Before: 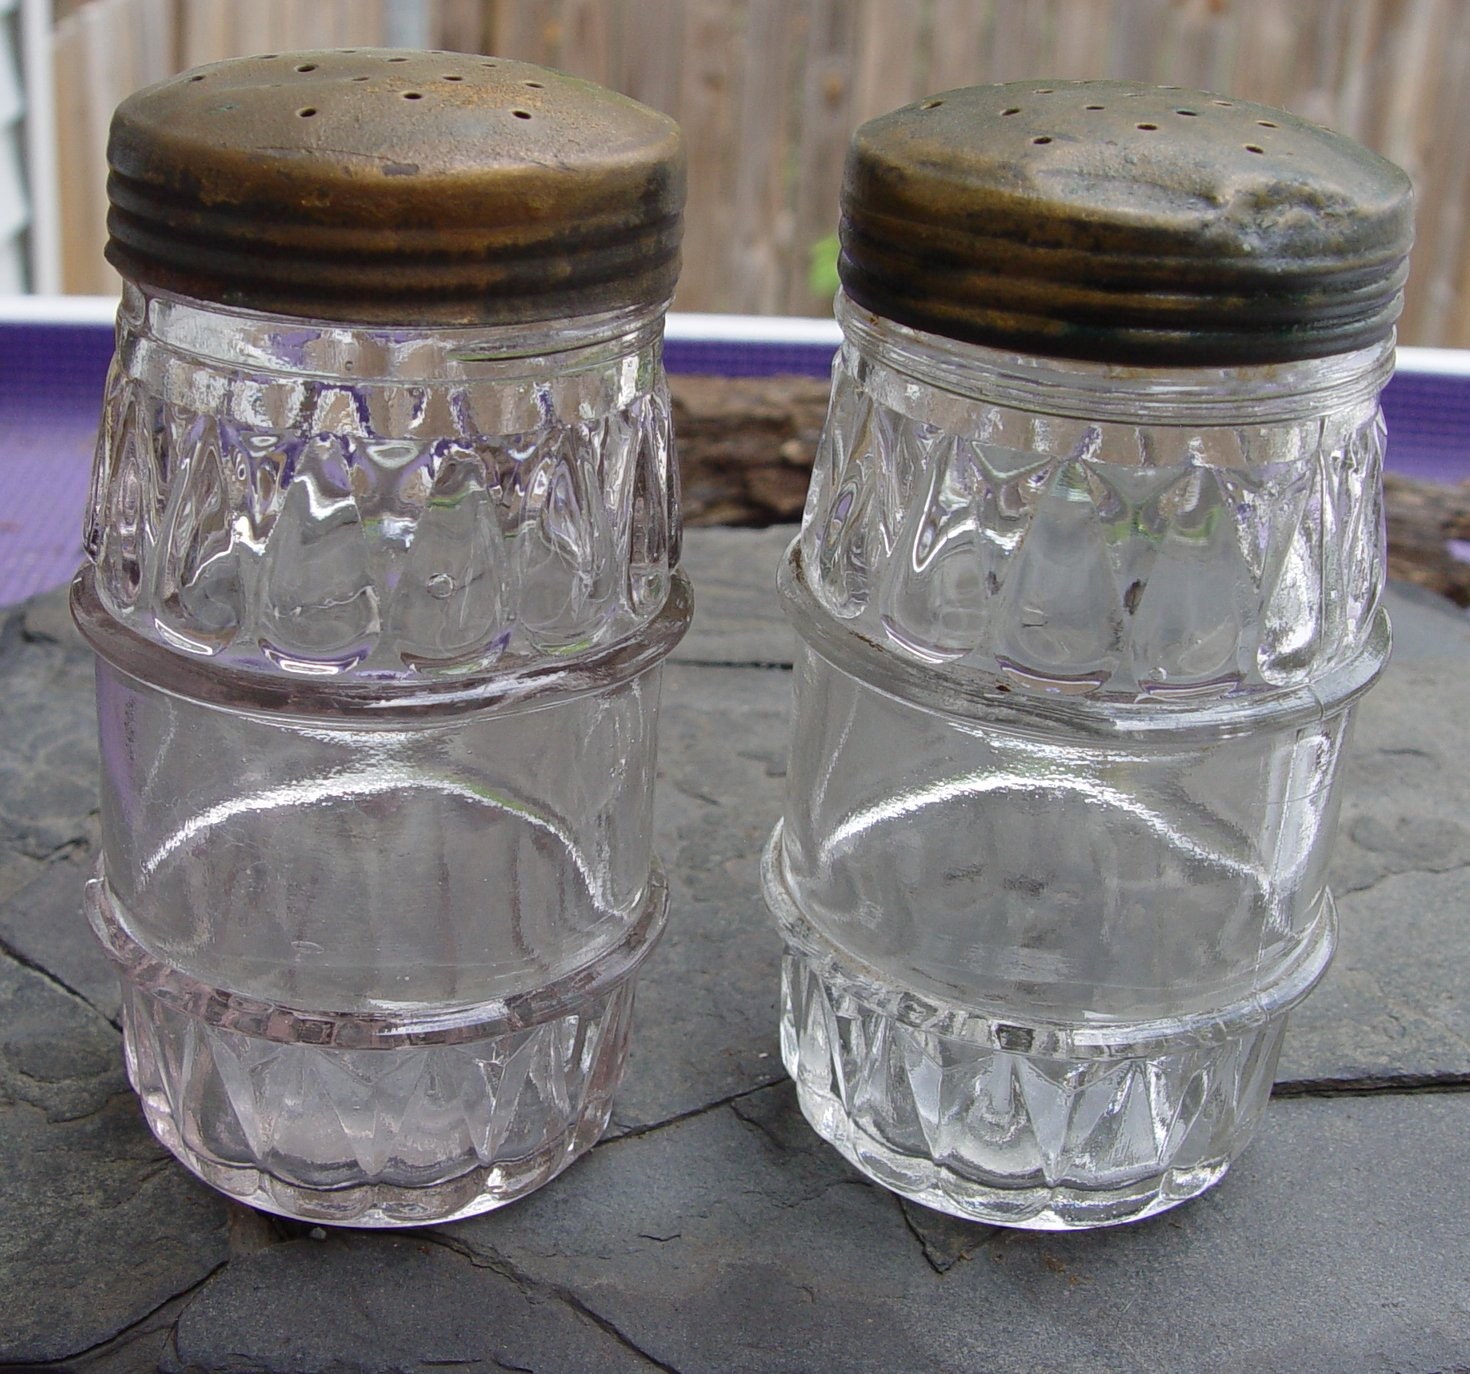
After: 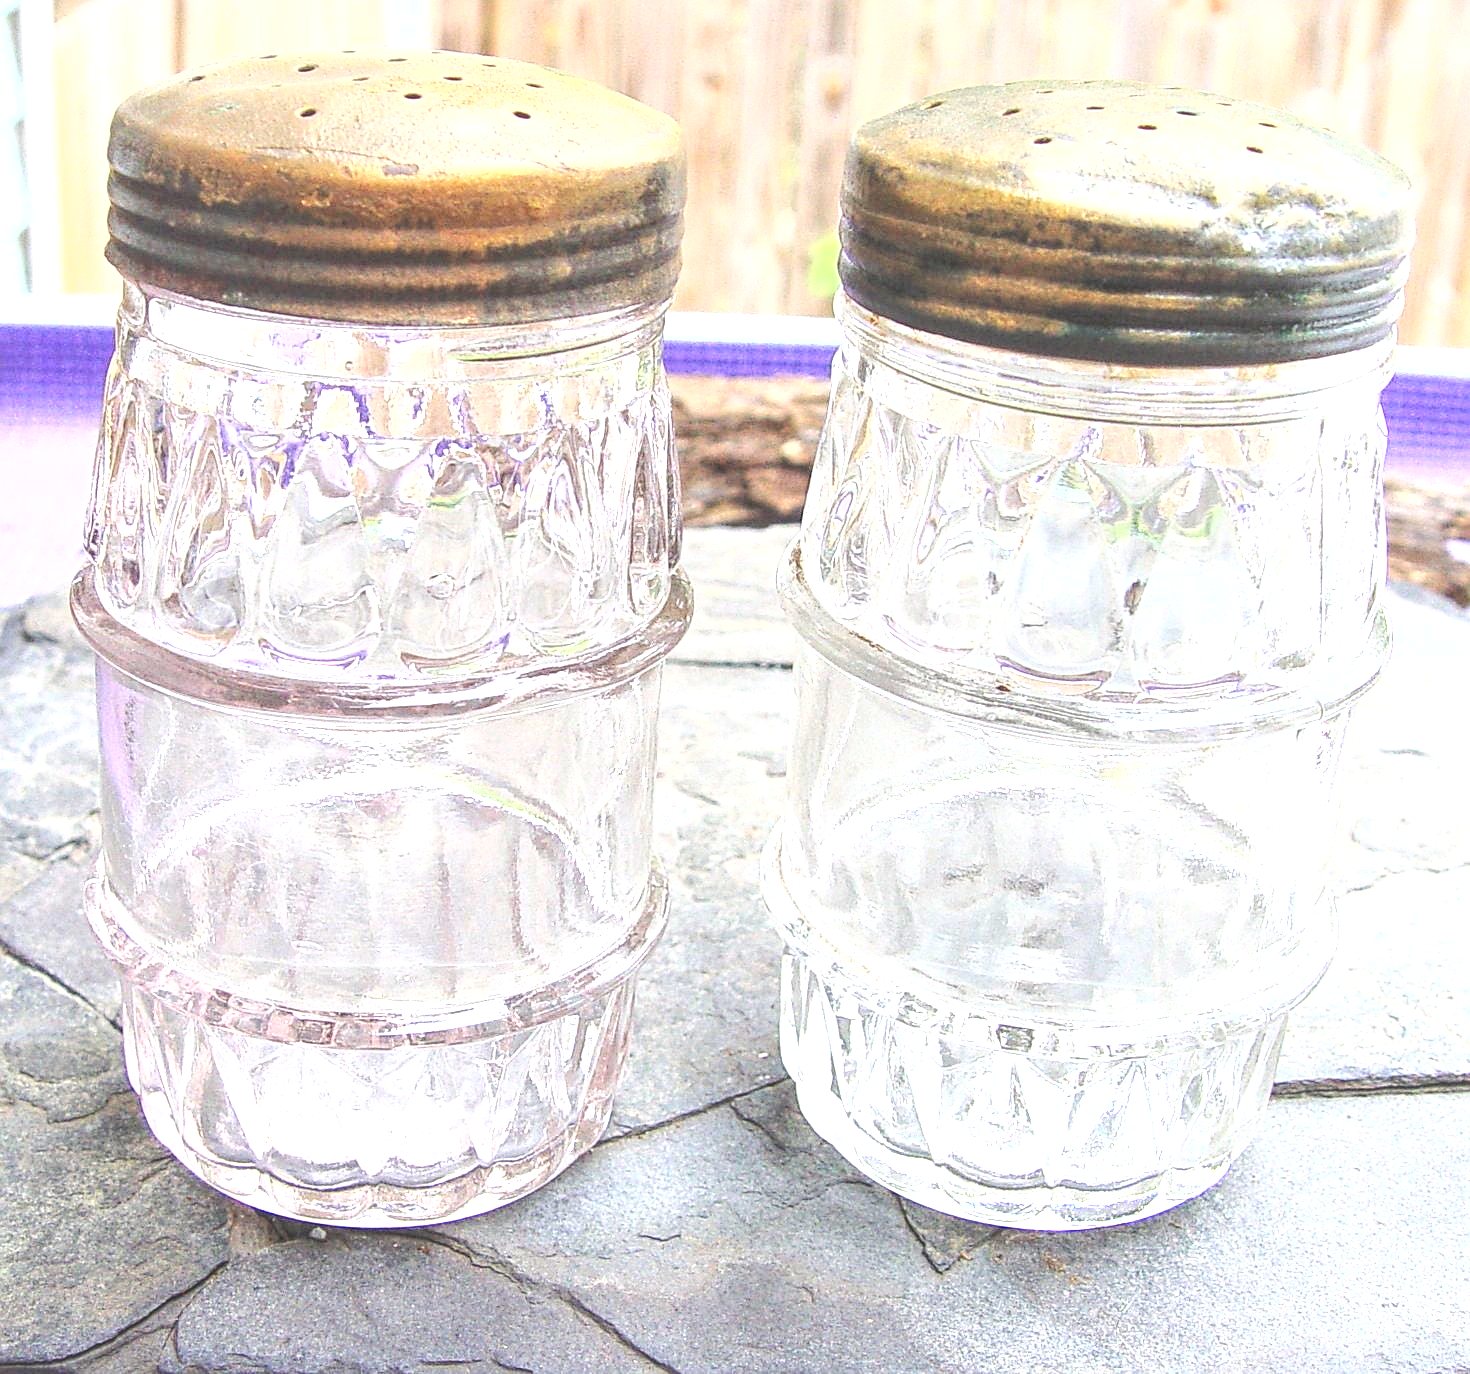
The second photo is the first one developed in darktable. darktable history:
base curve: curves: ch0 [(0, 0.003) (0.001, 0.002) (0.006, 0.004) (0.02, 0.022) (0.048, 0.086) (0.094, 0.234) (0.162, 0.431) (0.258, 0.629) (0.385, 0.8) (0.548, 0.918) (0.751, 0.988) (1, 1)]
levels: levels [0, 0.445, 1]
tone equalizer: -8 EV 0.001 EV, -7 EV -0.003 EV, -6 EV 0.003 EV, -5 EV -0.056 EV, -4 EV -0.096 EV, -3 EV -0.187 EV, -2 EV 0.236 EV, -1 EV 0.712 EV, +0 EV 0.463 EV, edges refinement/feathering 500, mask exposure compensation -1.57 EV, preserve details no
local contrast: highlights 76%, shadows 55%, detail 176%, midtone range 0.208
sharpen: on, module defaults
exposure: black level correction -0.006, exposure 1 EV, compensate highlight preservation false
